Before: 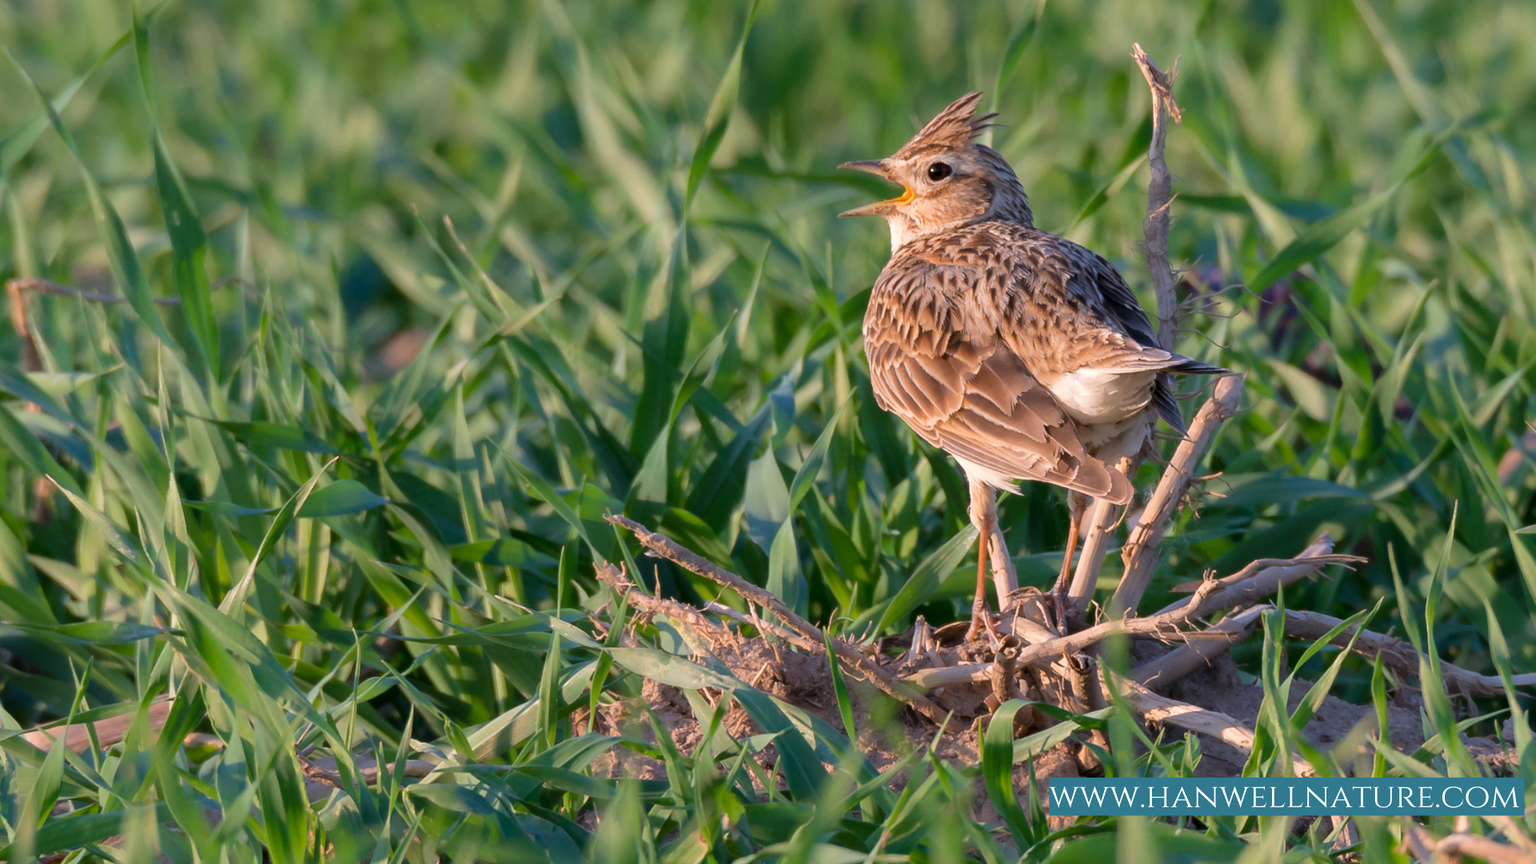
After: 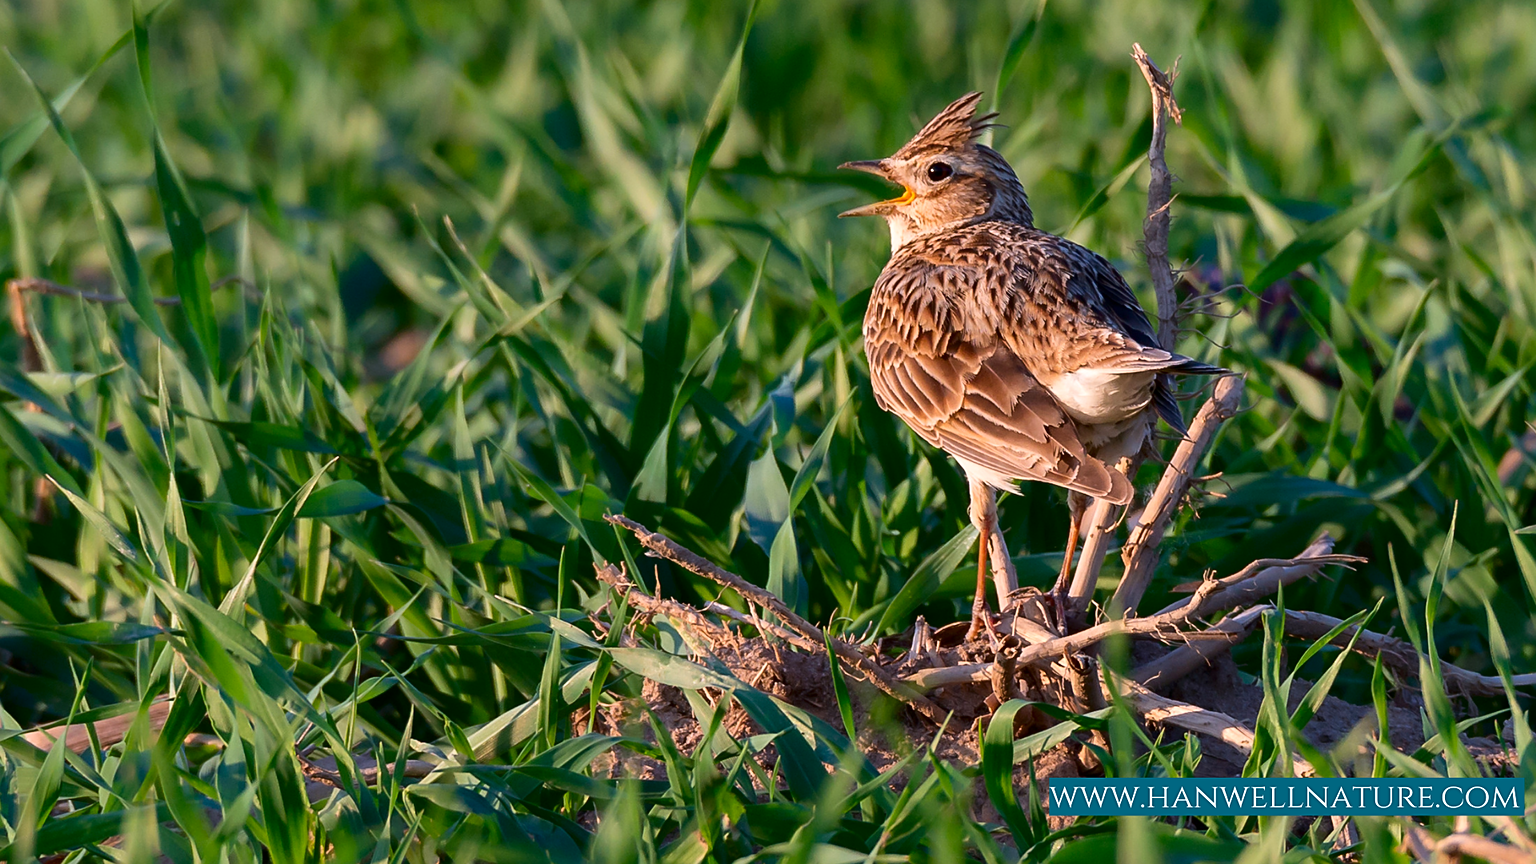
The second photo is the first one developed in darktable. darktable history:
sharpen: on, module defaults
contrast brightness saturation: contrast 0.19, brightness -0.11, saturation 0.21
shadows and highlights: shadows 19.13, highlights -83.41, soften with gaussian
